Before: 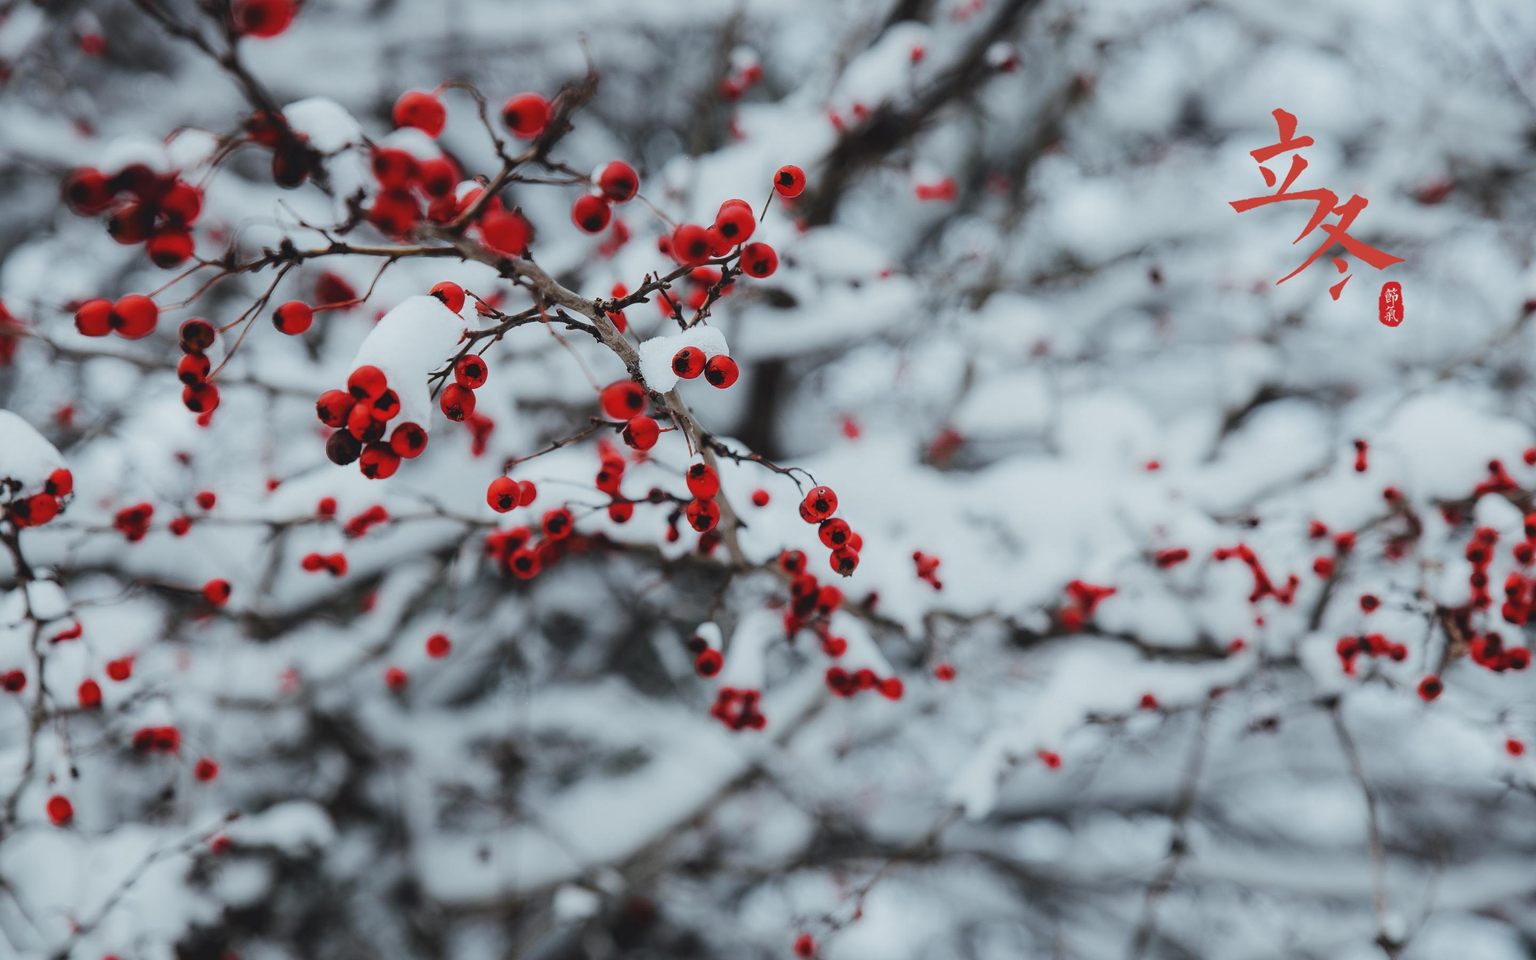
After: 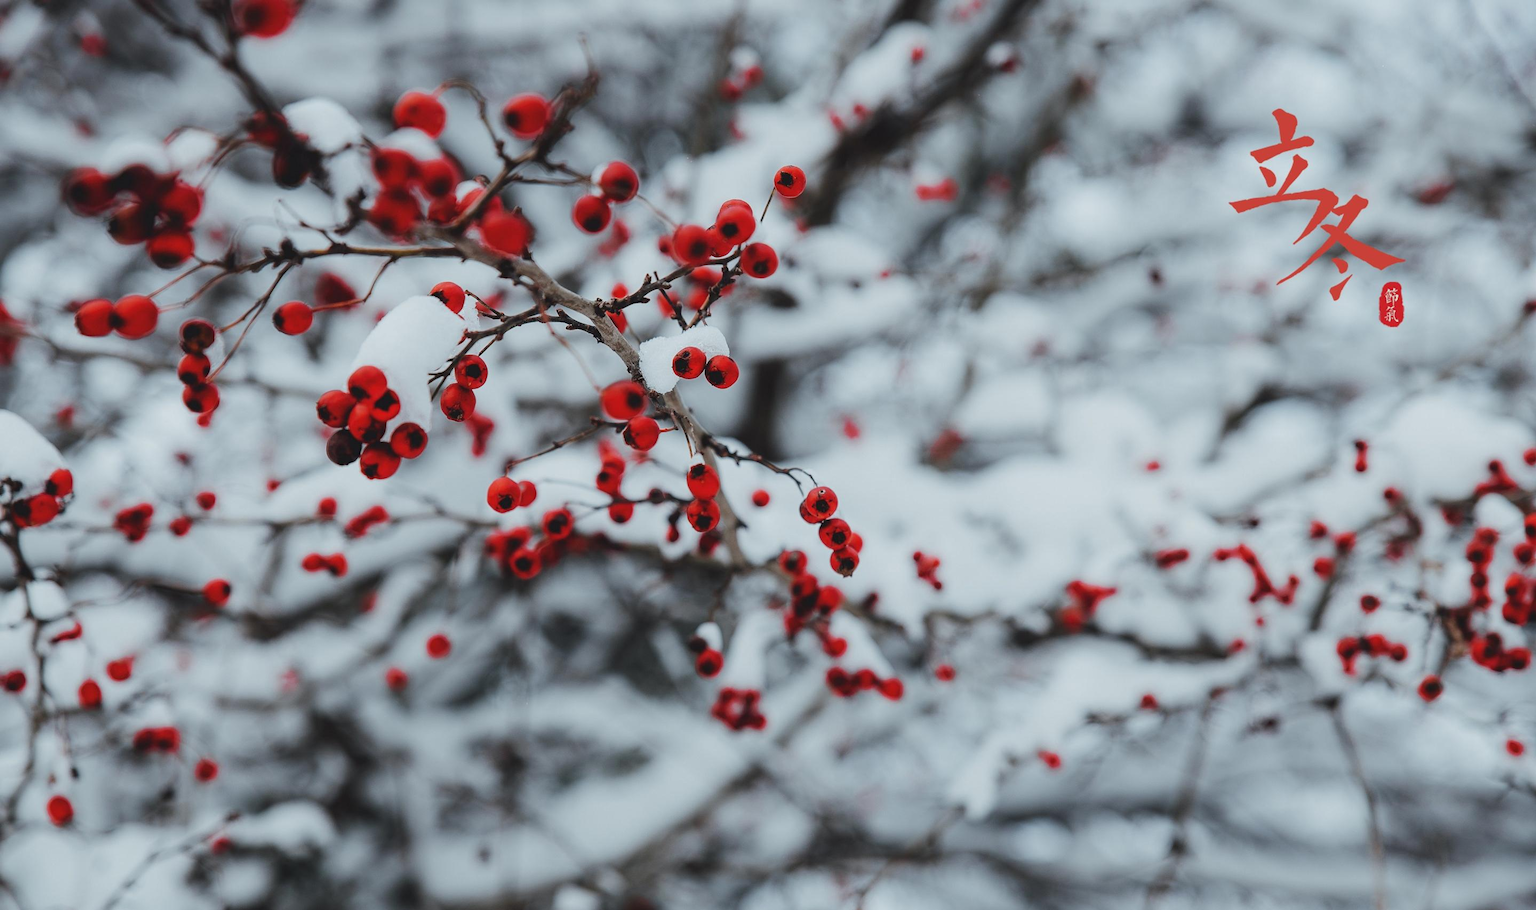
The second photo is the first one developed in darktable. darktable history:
crop and rotate: top 0.001%, bottom 5.089%
